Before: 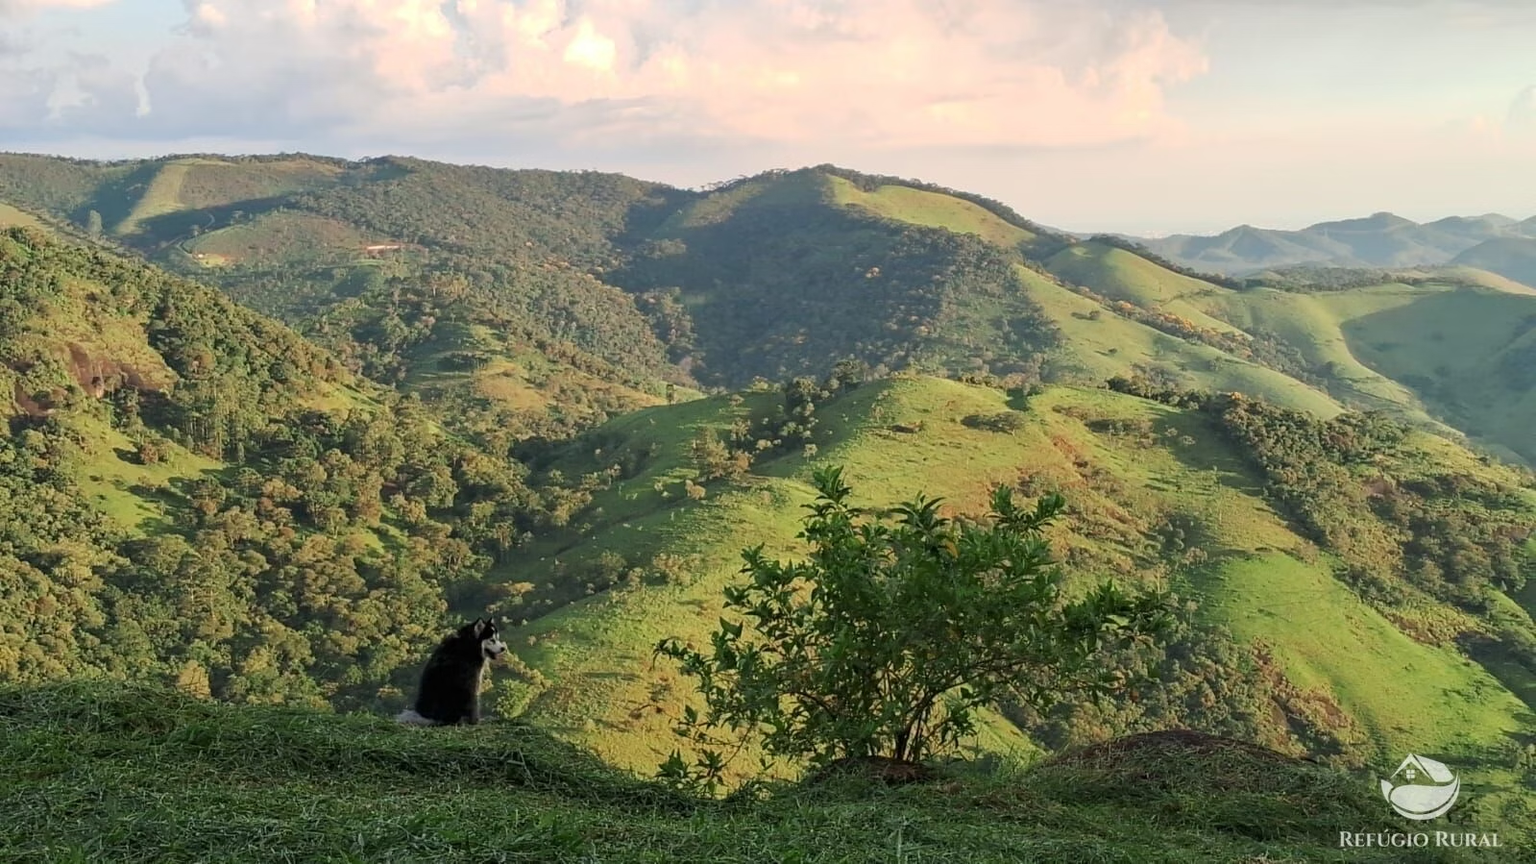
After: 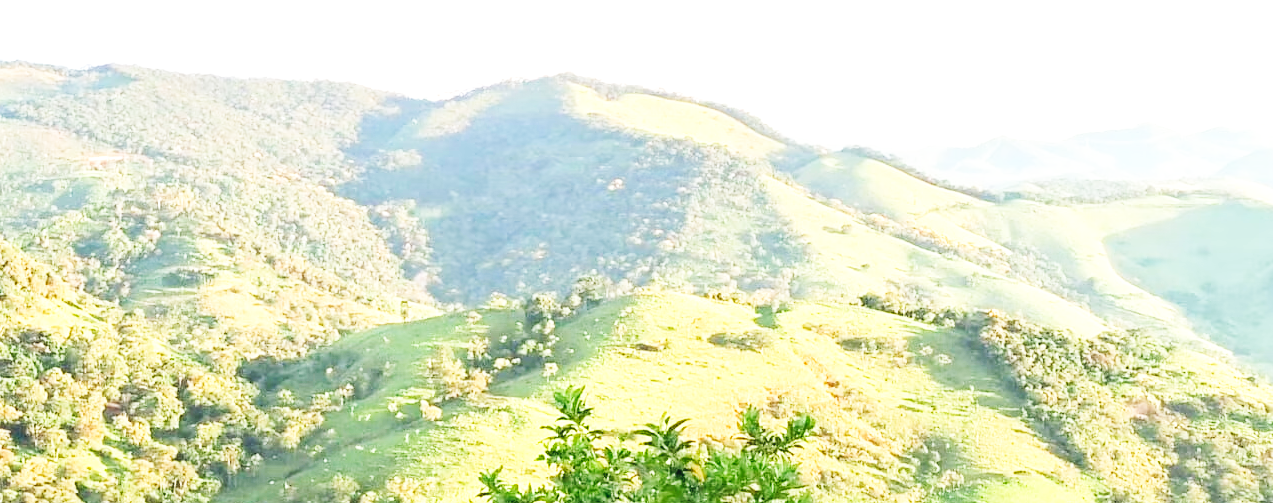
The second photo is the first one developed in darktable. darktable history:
contrast brightness saturation: brightness 0.14
exposure: black level correction 0.001, exposure 1.034 EV, compensate highlight preservation false
crop: left 18.363%, top 11.114%, right 1.976%, bottom 32.824%
base curve: curves: ch0 [(0, 0.003) (0.001, 0.002) (0.006, 0.004) (0.02, 0.022) (0.048, 0.086) (0.094, 0.234) (0.162, 0.431) (0.258, 0.629) (0.385, 0.8) (0.548, 0.918) (0.751, 0.988) (1, 1)], preserve colors none
